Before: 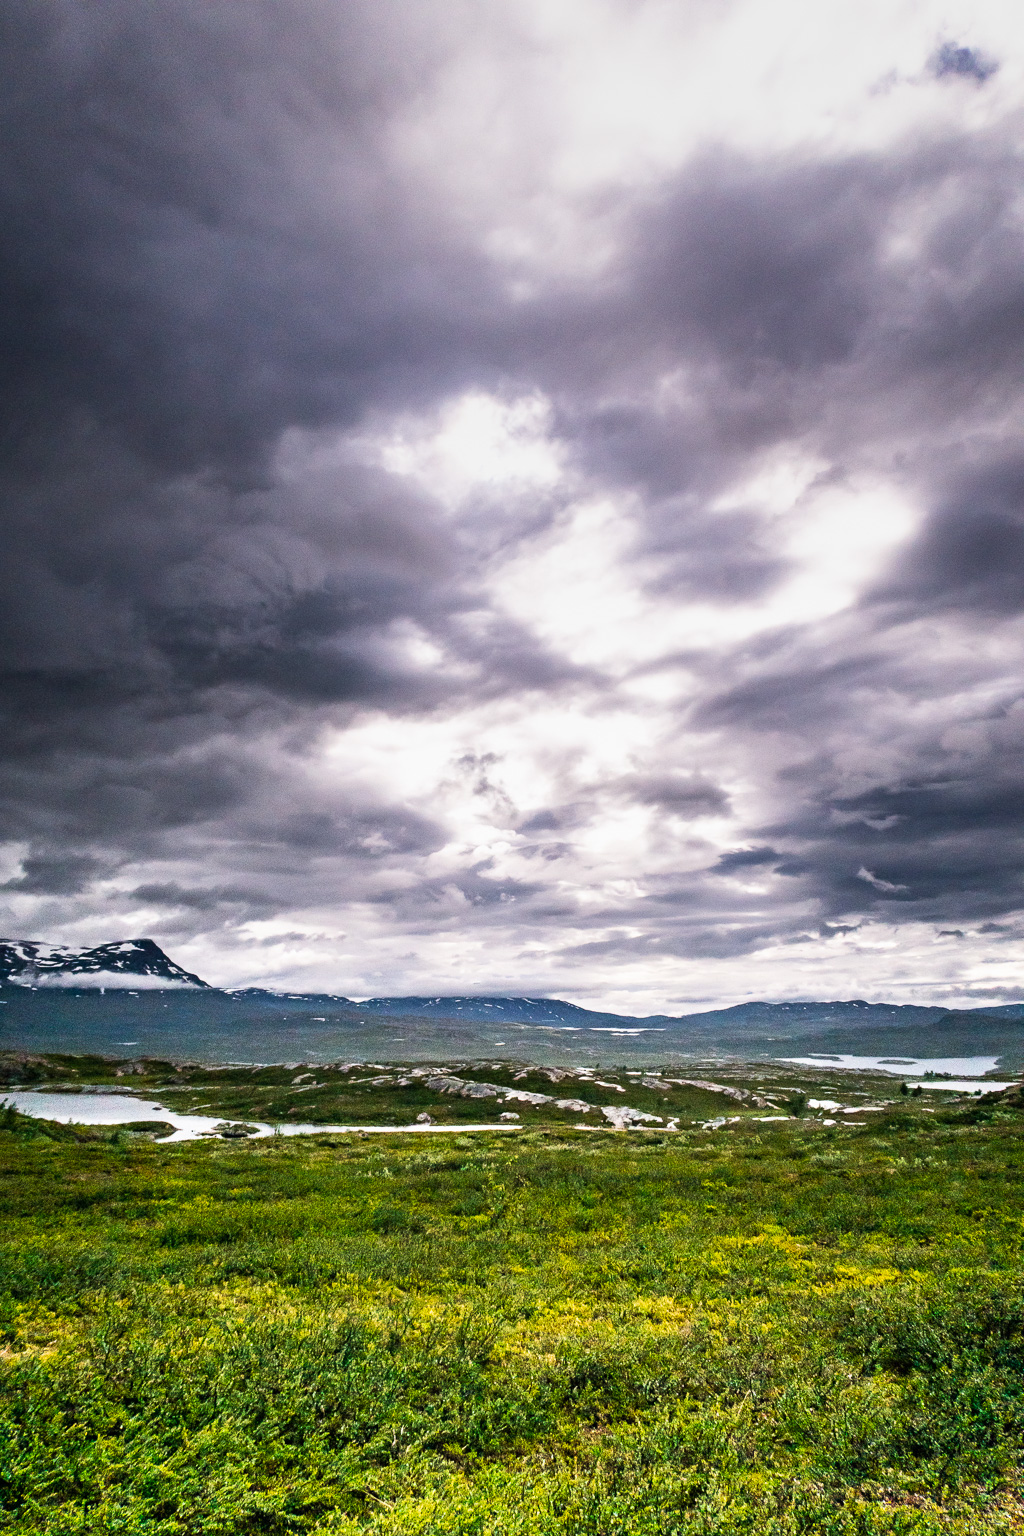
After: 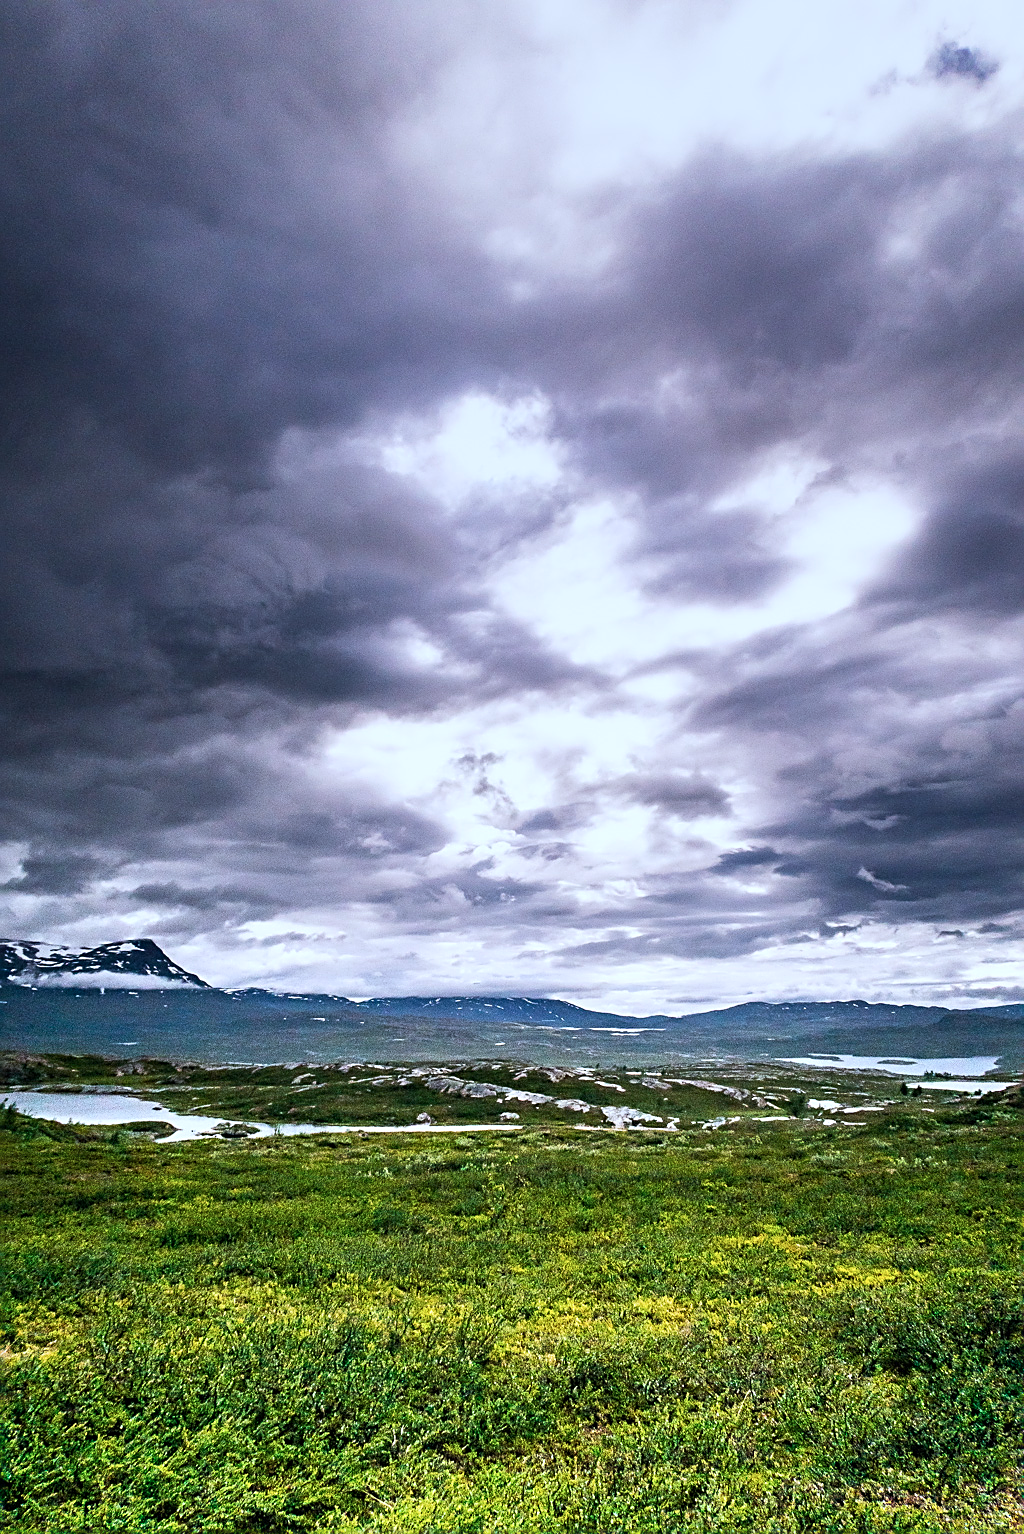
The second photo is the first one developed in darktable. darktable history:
color calibration: x 0.37, y 0.377, temperature 4289.93 K
crop: bottom 0.071%
sharpen: on, module defaults
